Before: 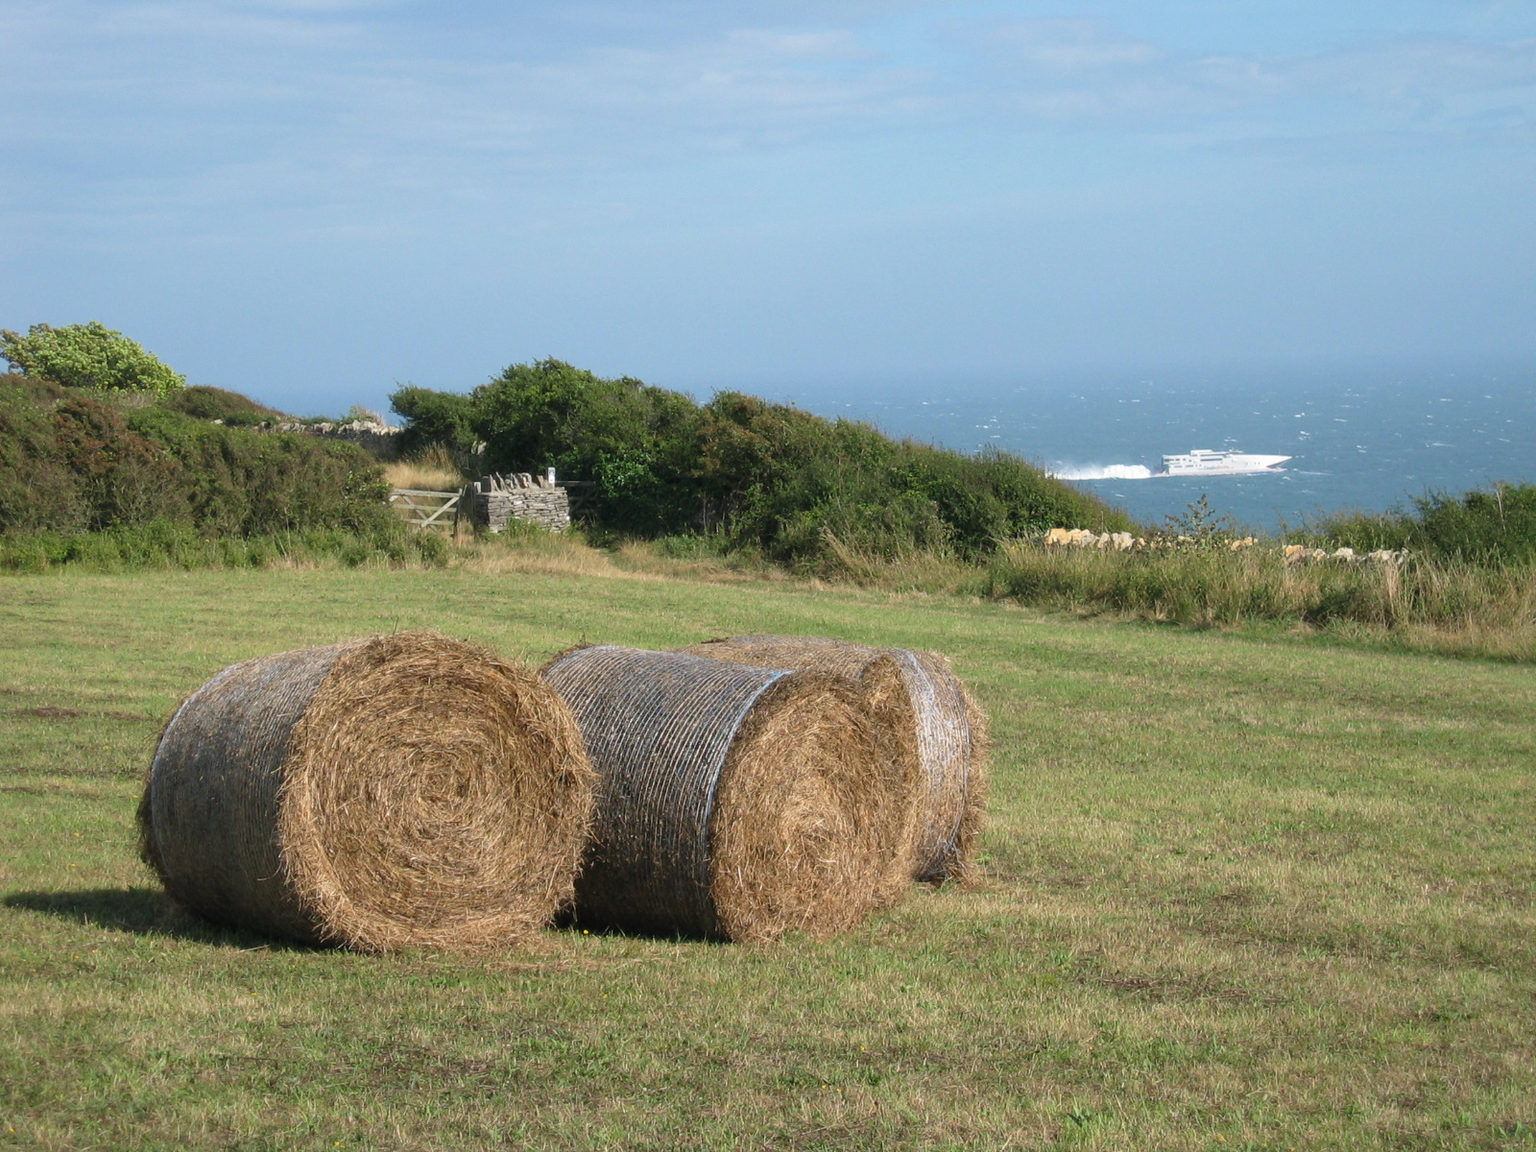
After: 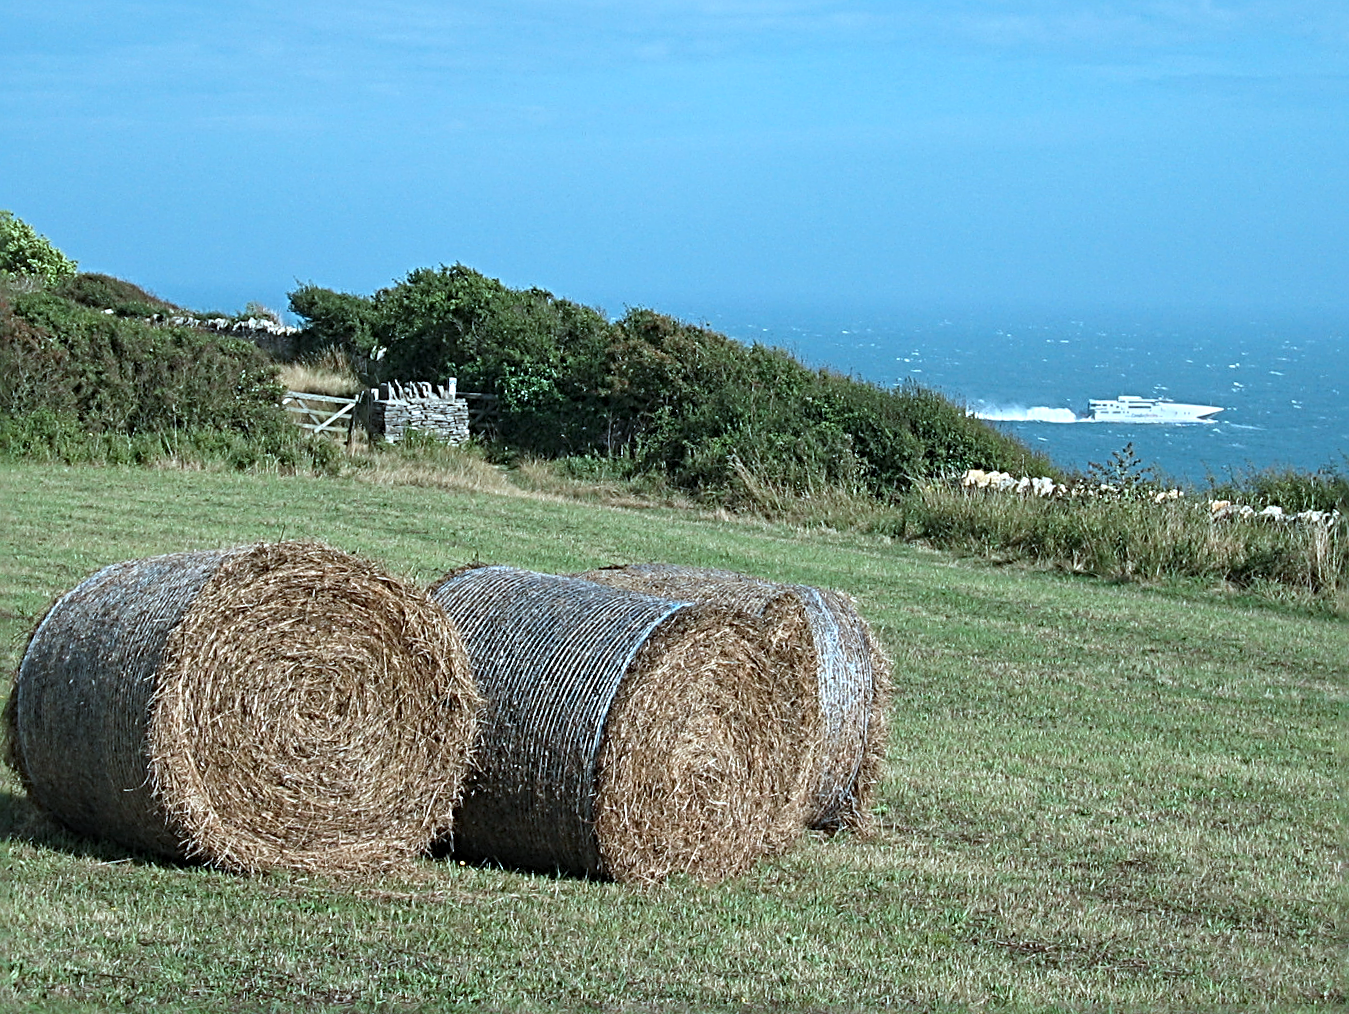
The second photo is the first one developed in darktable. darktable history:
crop and rotate: angle -3.1°, left 5.091%, top 5.175%, right 4.628%, bottom 4.348%
color correction: highlights a* -10.58, highlights b* -19.78
sharpen: radius 3.656, amount 0.924
contrast equalizer: octaves 7, y [[0.5, 0.542, 0.583, 0.625, 0.667, 0.708], [0.5 ×6], [0.5 ×6], [0 ×6], [0 ×6]], mix 0.304
